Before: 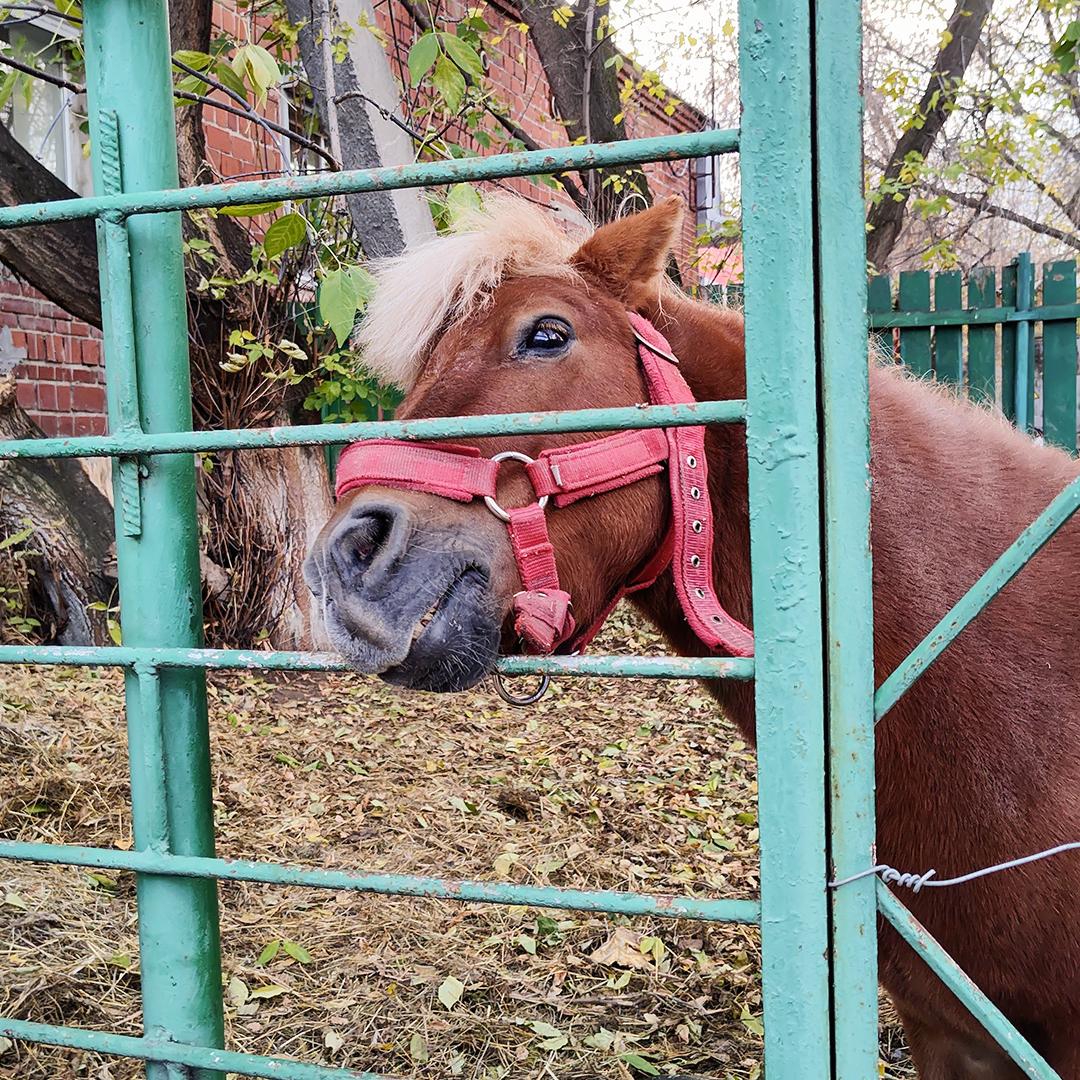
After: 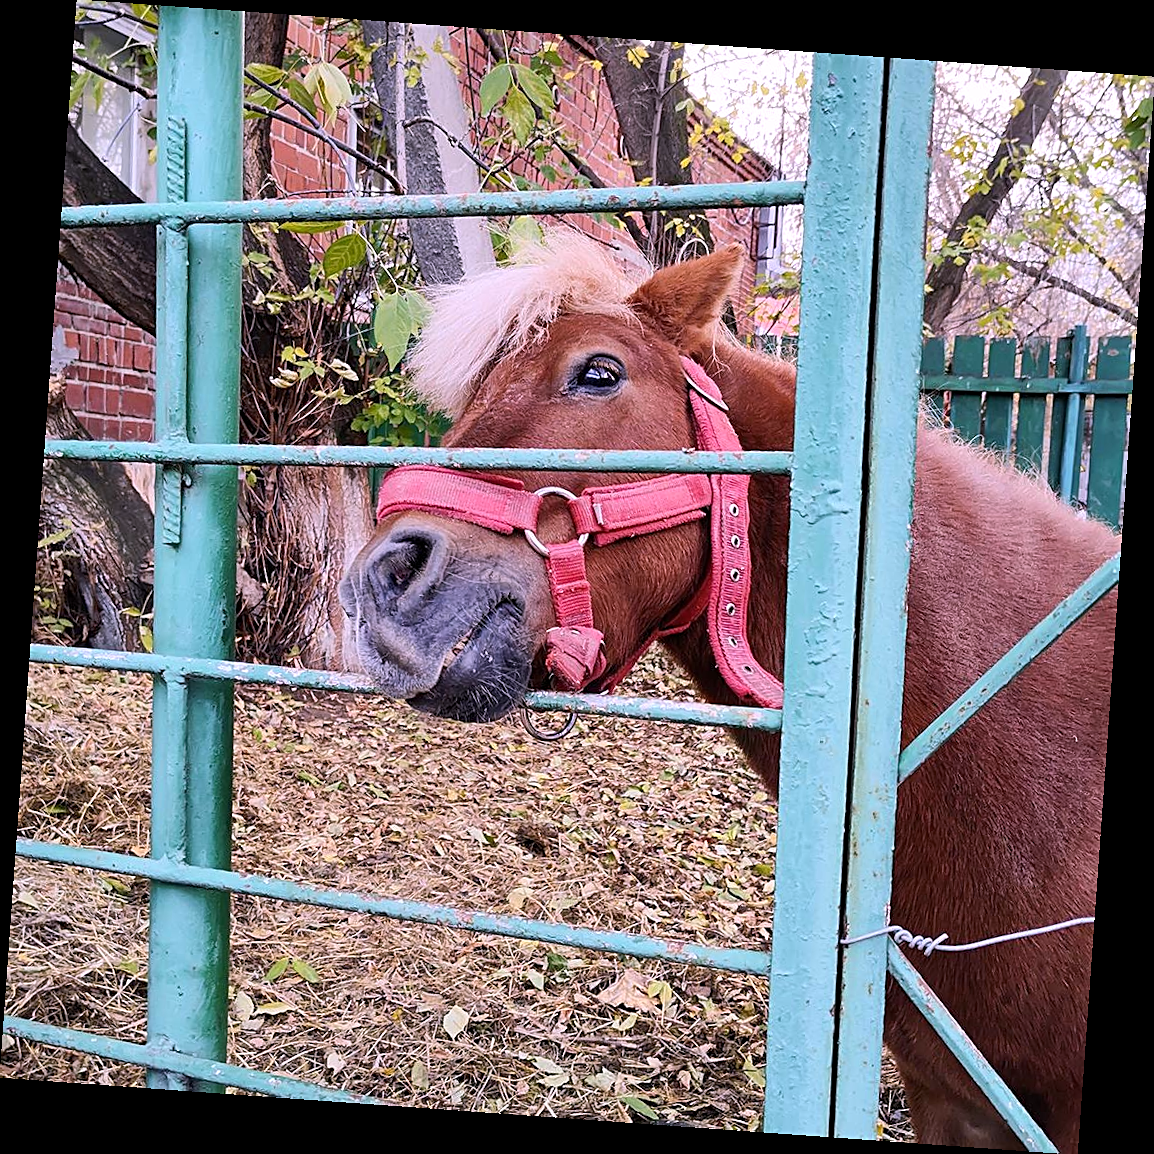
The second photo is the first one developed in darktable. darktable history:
rotate and perspective: rotation 4.1°, automatic cropping off
white balance: red 1.066, blue 1.119
sharpen: radius 2.167, amount 0.381, threshold 0
